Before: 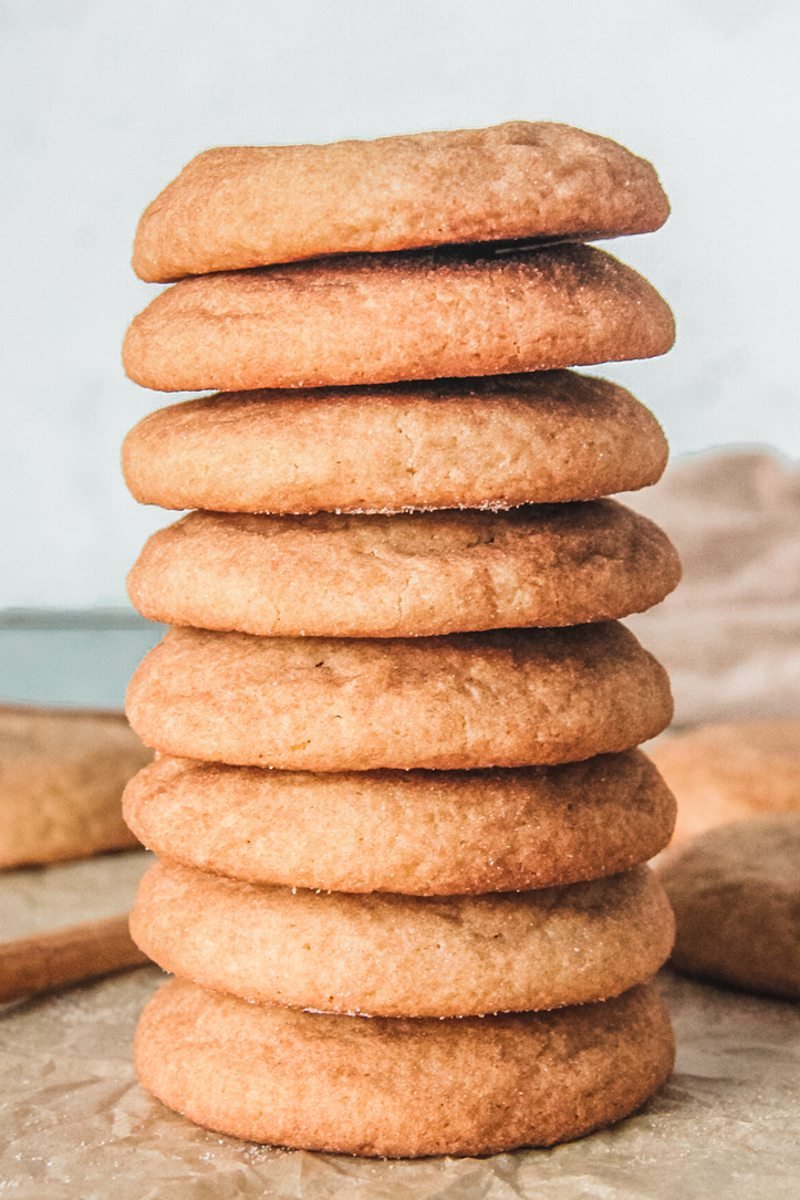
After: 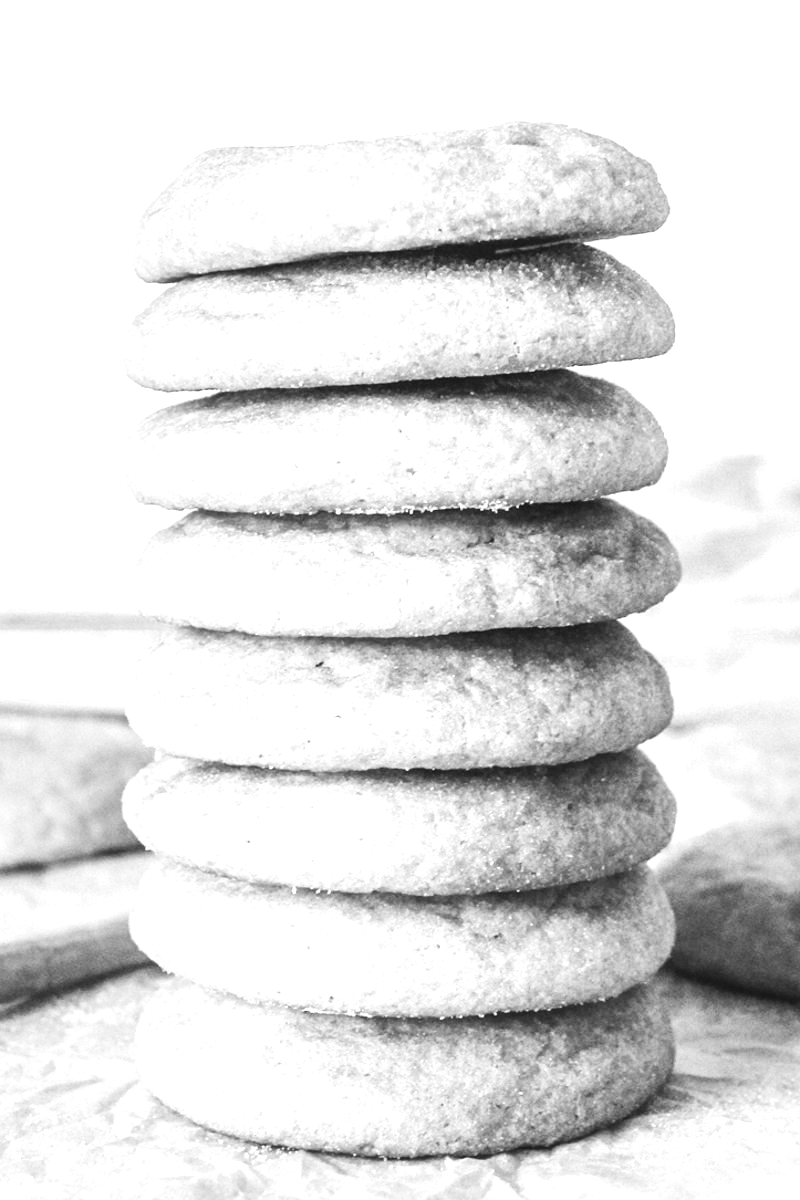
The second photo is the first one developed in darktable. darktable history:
exposure: black level correction 0, exposure 1.1 EV, compensate highlight preservation false
monochrome: on, module defaults
contrast brightness saturation: contrast 0.16, saturation 0.32
